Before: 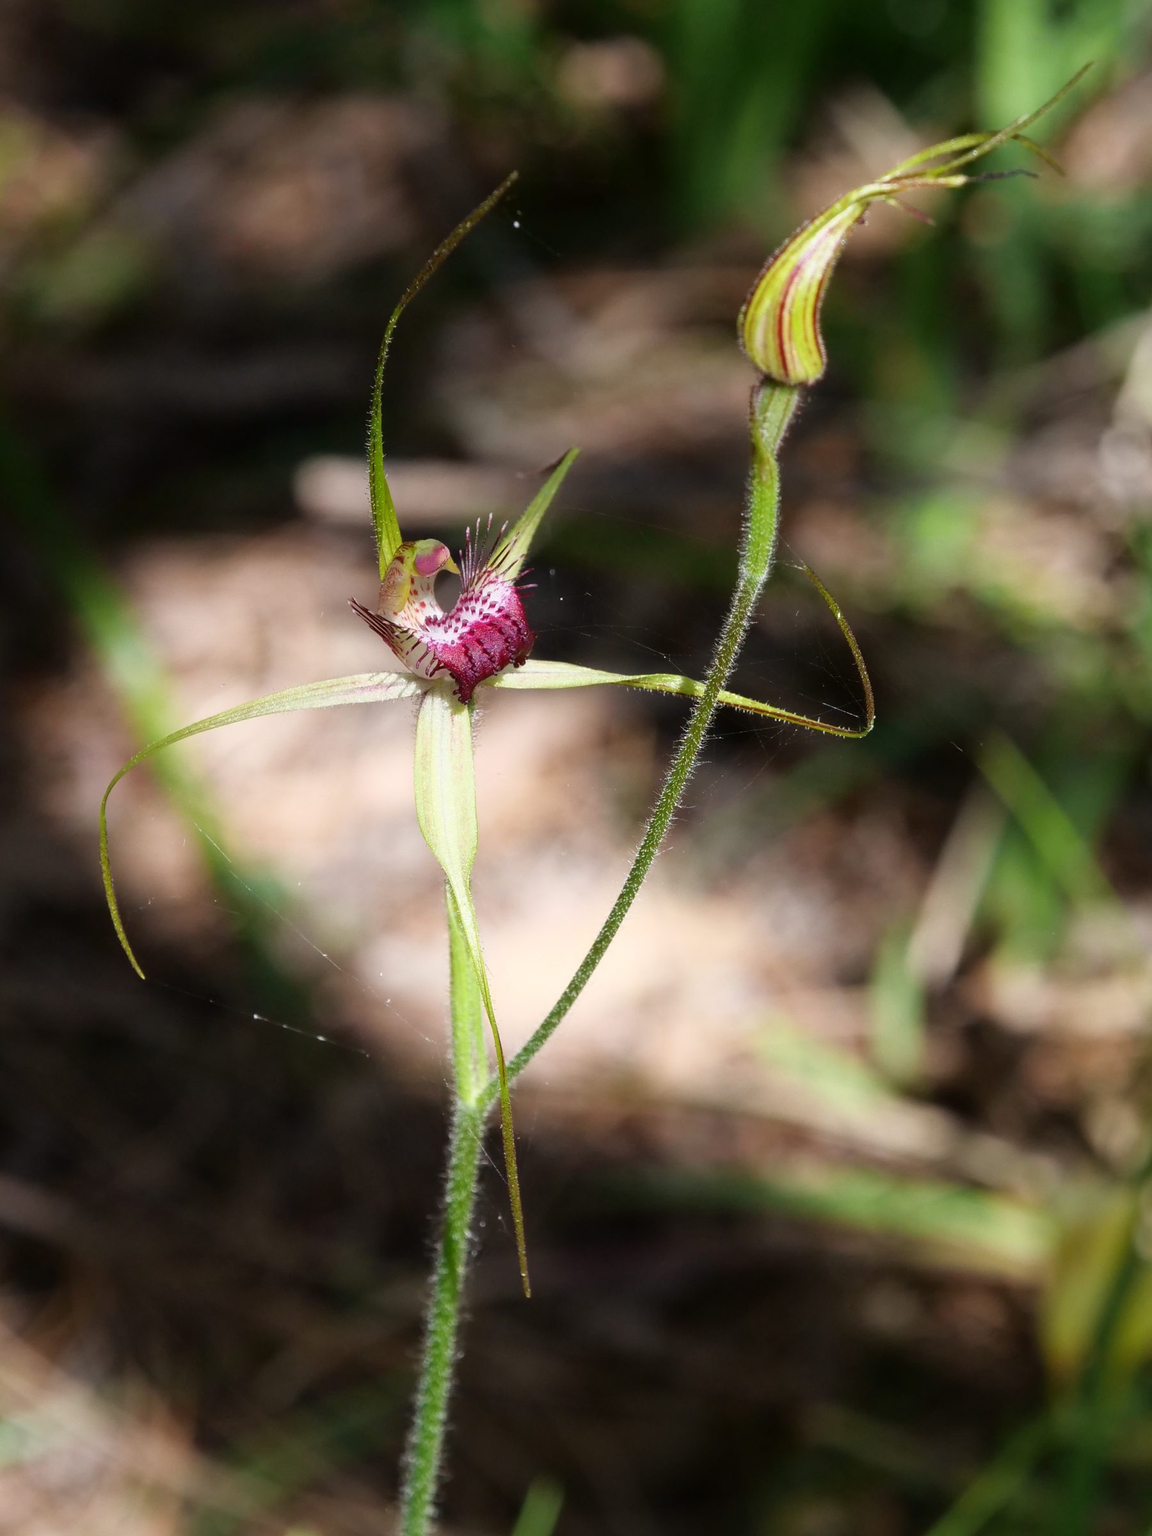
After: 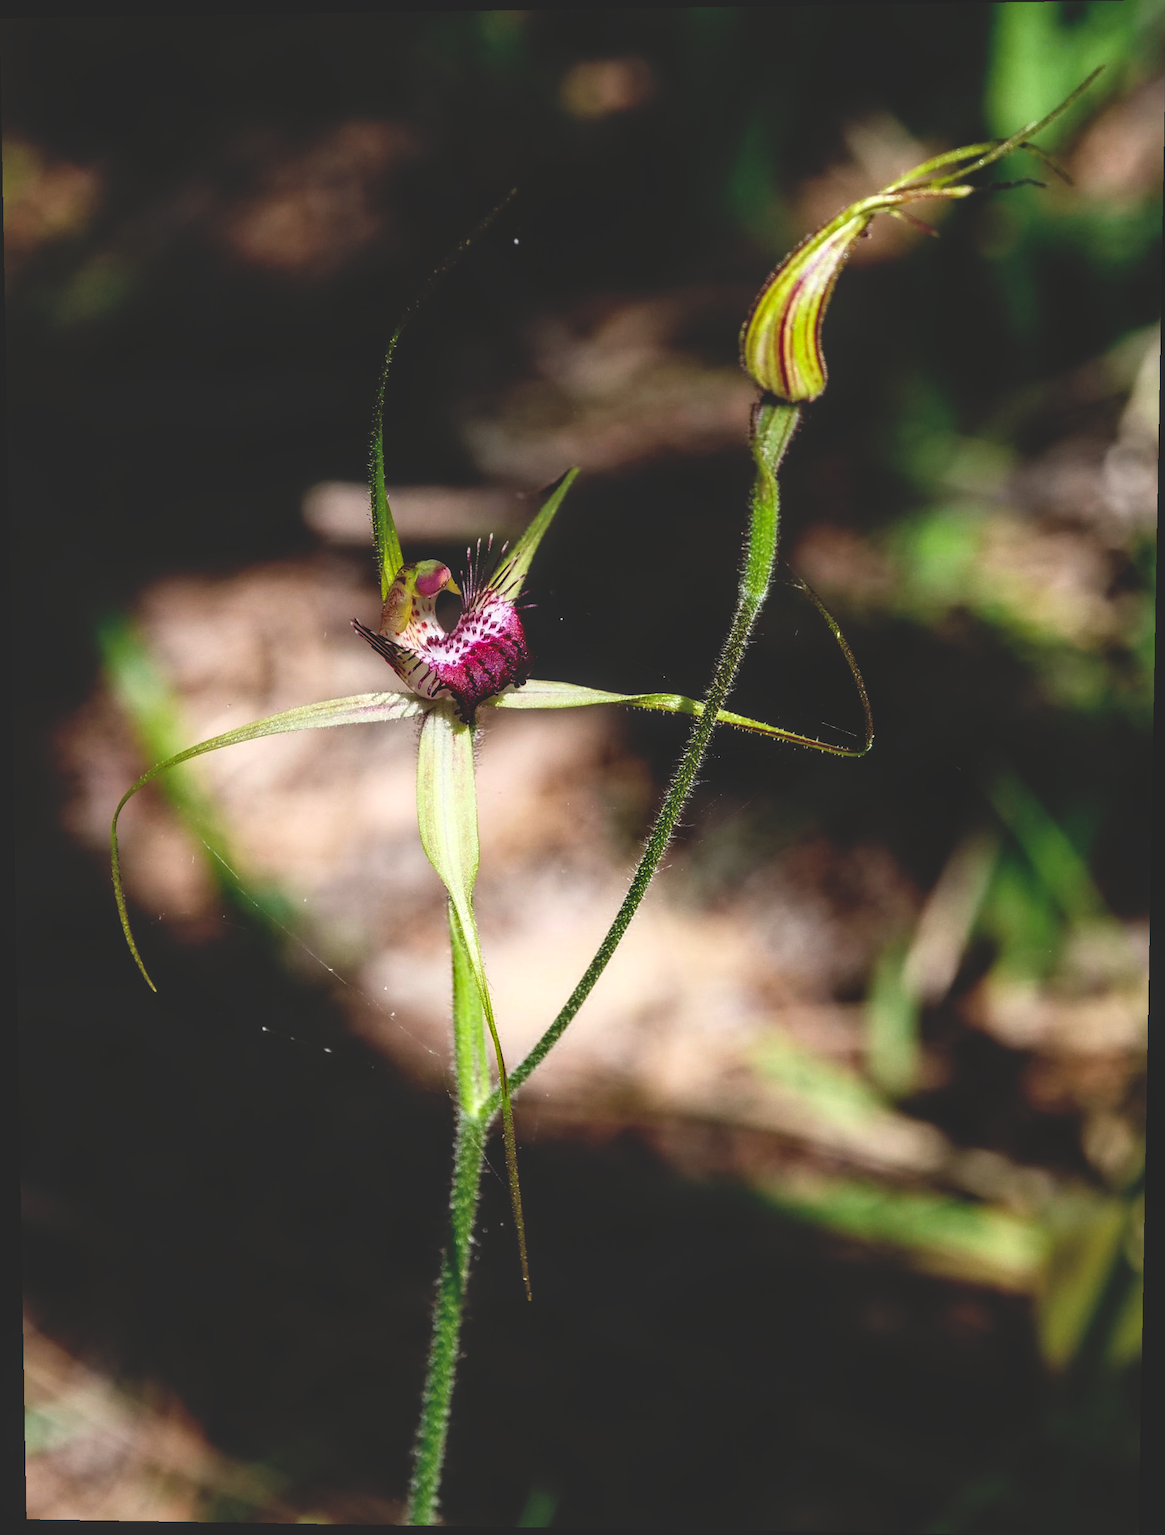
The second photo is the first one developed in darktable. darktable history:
rotate and perspective: lens shift (vertical) 0.048, lens shift (horizontal) -0.024, automatic cropping off
base curve: curves: ch0 [(0, 0.02) (0.083, 0.036) (1, 1)], preserve colors none
local contrast: detail 130%
